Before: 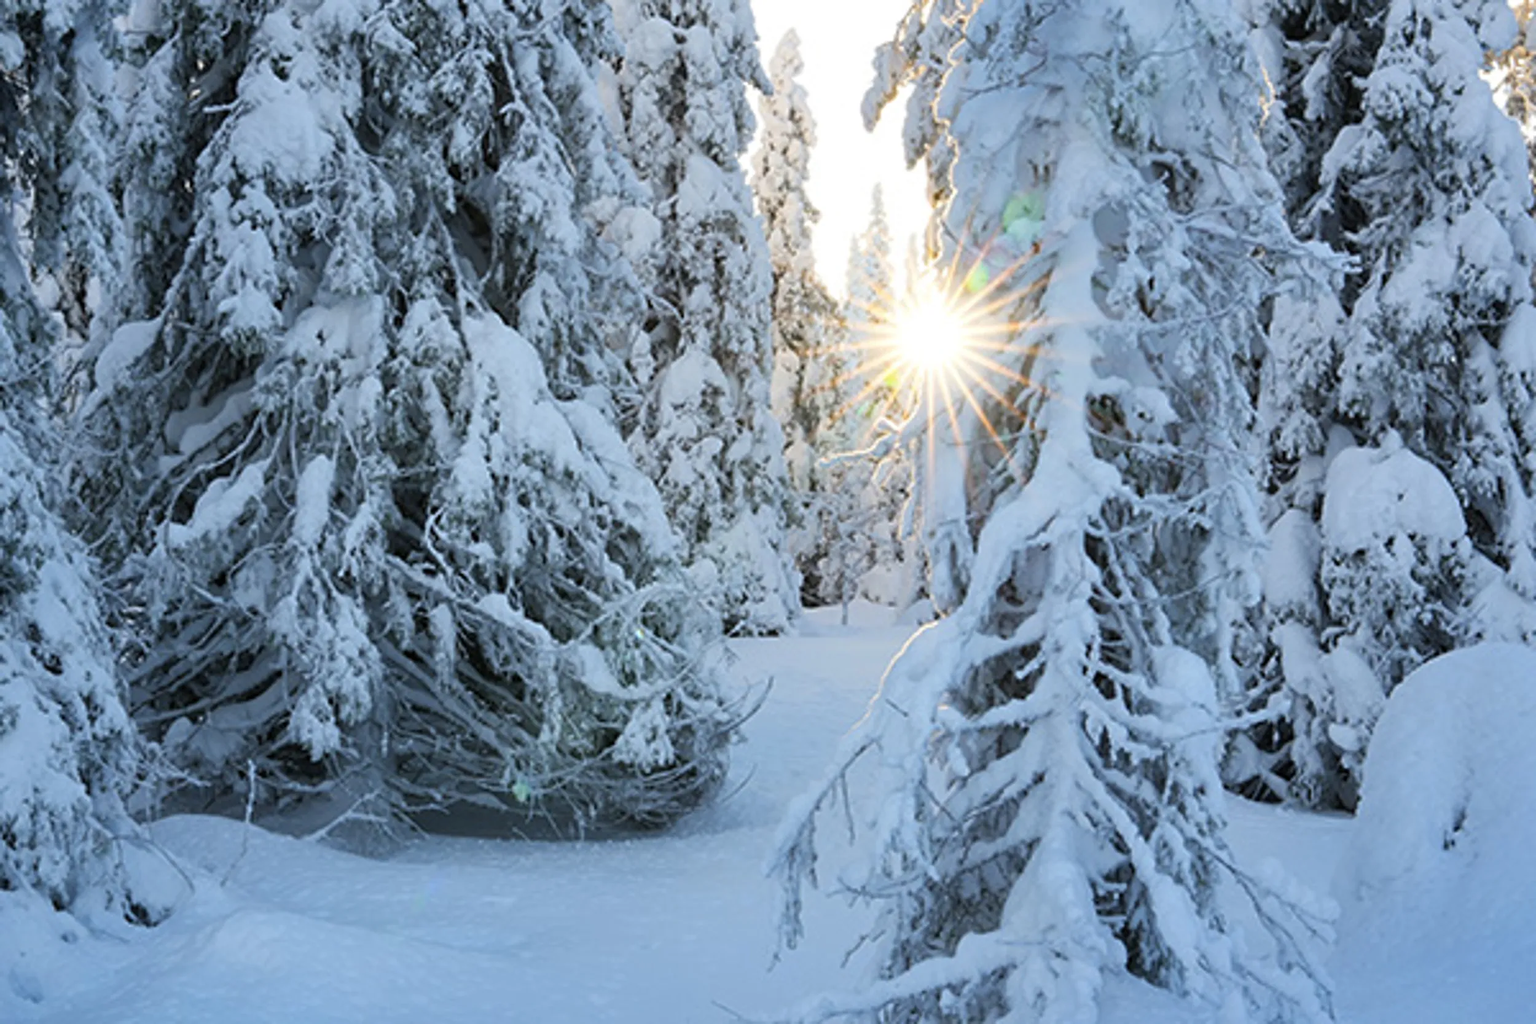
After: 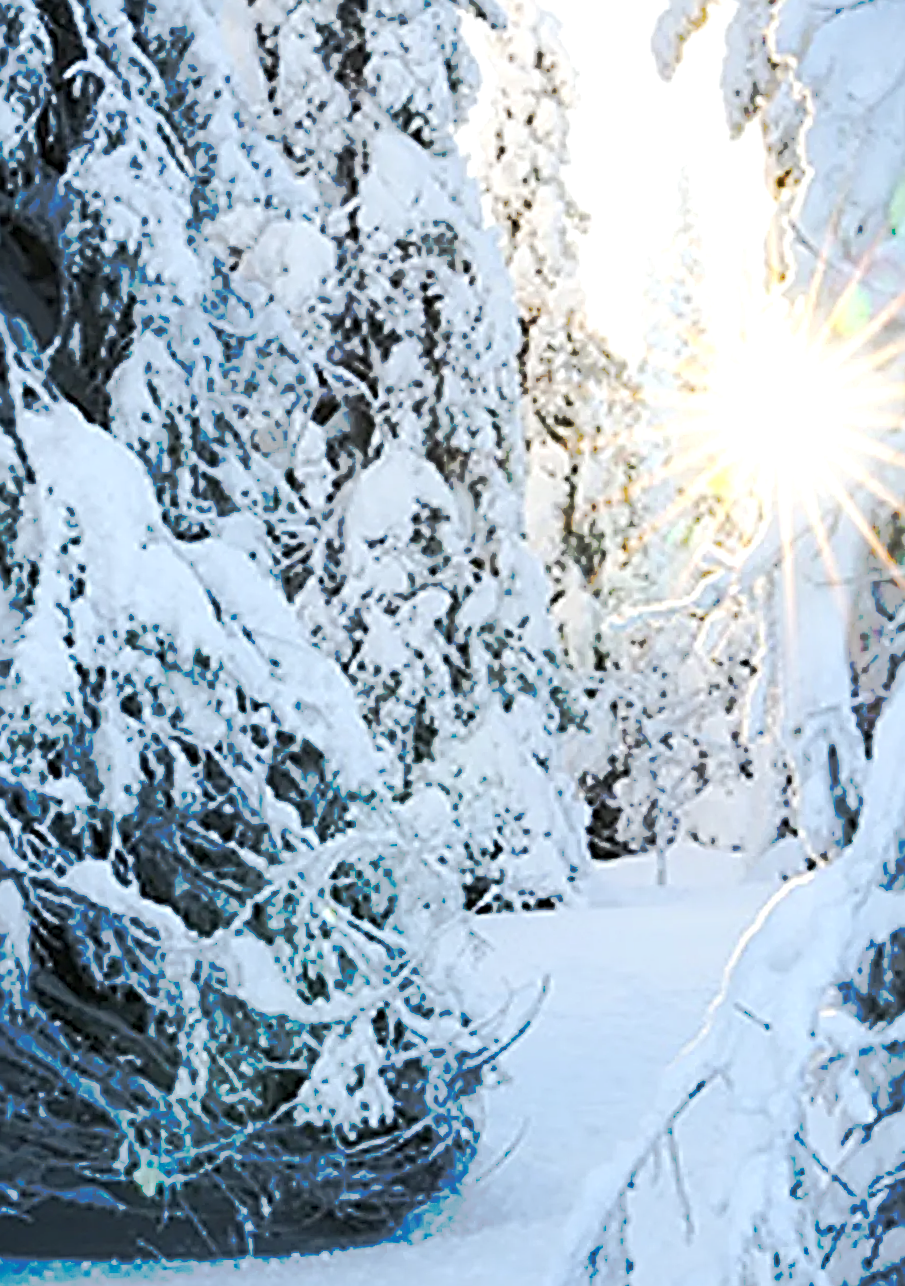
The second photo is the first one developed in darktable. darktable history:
tone curve: curves: ch0 [(0, 0) (0.003, 0.003) (0.011, 0.011) (0.025, 0.024) (0.044, 0.043) (0.069, 0.067) (0.1, 0.096) (0.136, 0.131) (0.177, 0.171) (0.224, 0.216) (0.277, 0.267) (0.335, 0.323) (0.399, 0.384) (0.468, 0.451) (0.543, 0.678) (0.623, 0.734) (0.709, 0.795) (0.801, 0.859) (0.898, 0.928) (1, 1)], preserve colors none
crop and rotate: left 29.476%, top 10.214%, right 35.32%, bottom 17.333%
tone equalizer: -8 EV -0.001 EV, -7 EV 0.001 EV, -6 EV -0.002 EV, -5 EV -0.003 EV, -4 EV -0.062 EV, -3 EV -0.222 EV, -2 EV -0.267 EV, -1 EV 0.105 EV, +0 EV 0.303 EV
rotate and perspective: rotation -2.56°, automatic cropping off
sharpen: radius 3.025, amount 0.757
white balance: red 0.986, blue 1.01
exposure: exposure 0.131 EV, compensate highlight preservation false
